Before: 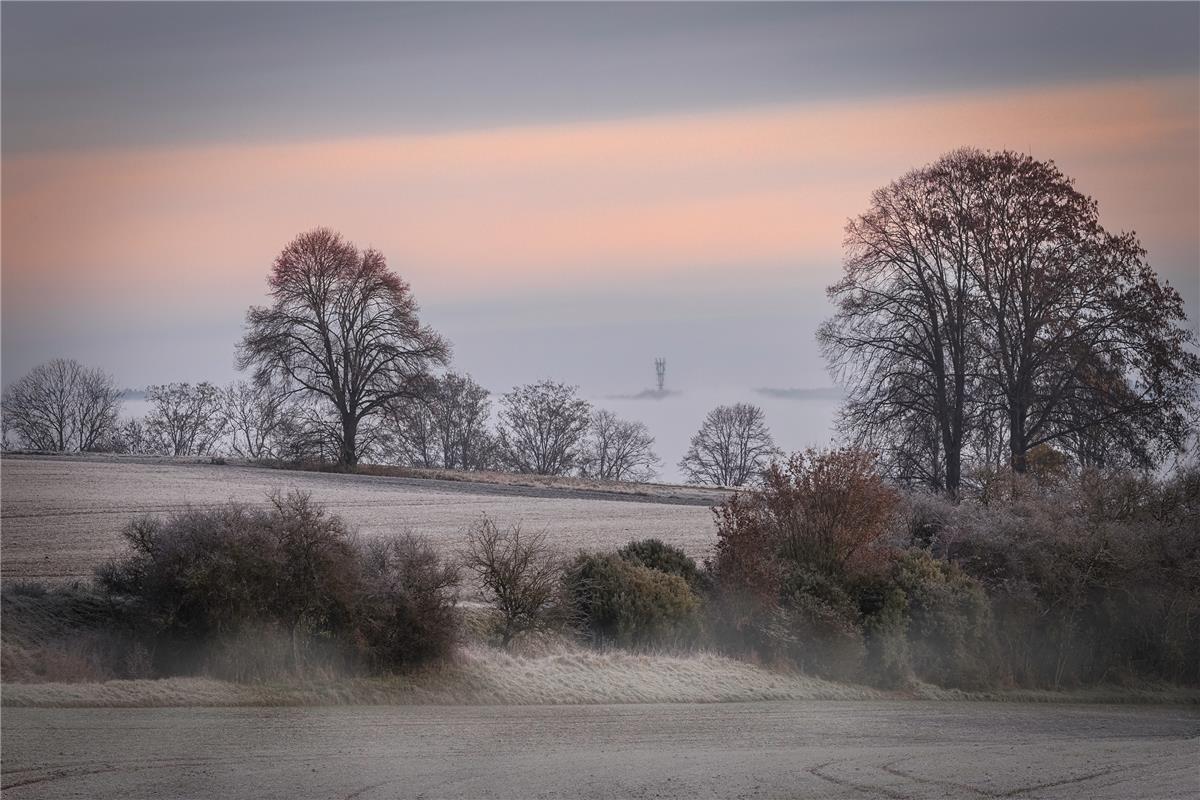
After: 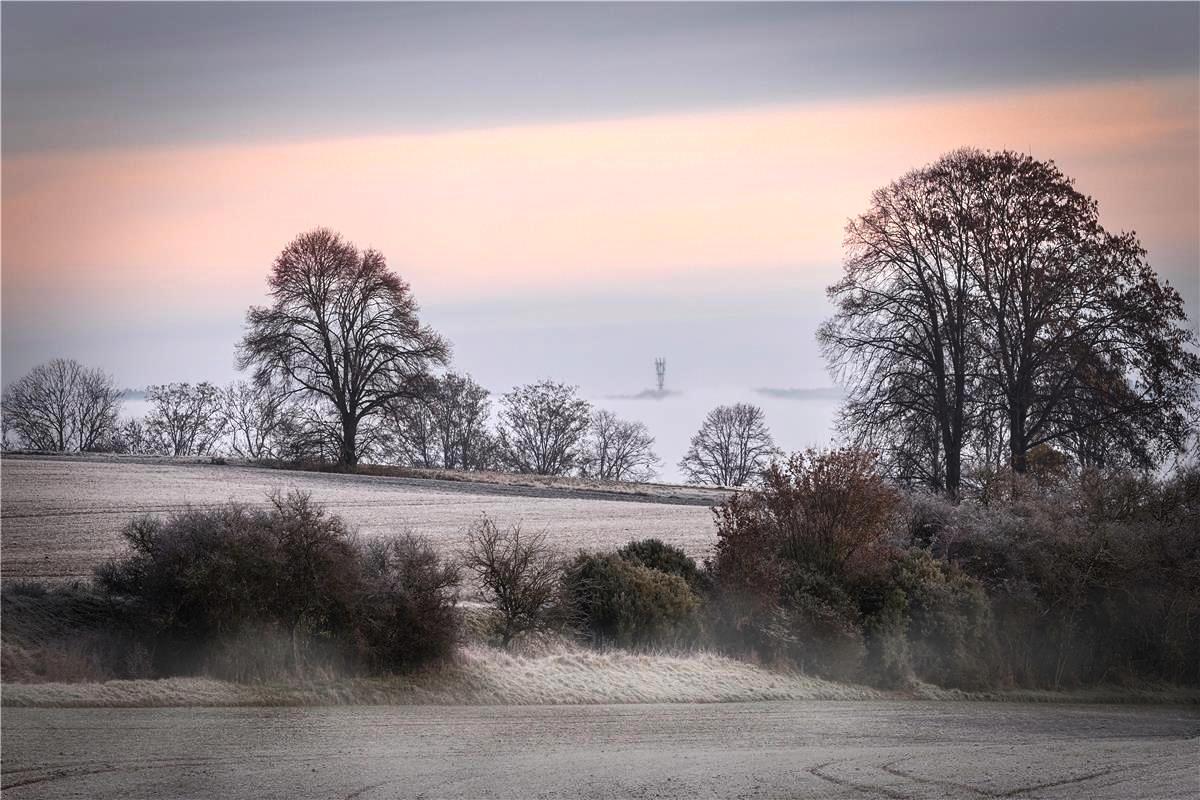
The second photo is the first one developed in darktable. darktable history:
tone equalizer: -8 EV -0.74 EV, -7 EV -0.726 EV, -6 EV -0.617 EV, -5 EV -0.424 EV, -3 EV 0.383 EV, -2 EV 0.6 EV, -1 EV 0.68 EV, +0 EV 0.761 EV, edges refinement/feathering 500, mask exposure compensation -1.57 EV, preserve details no
